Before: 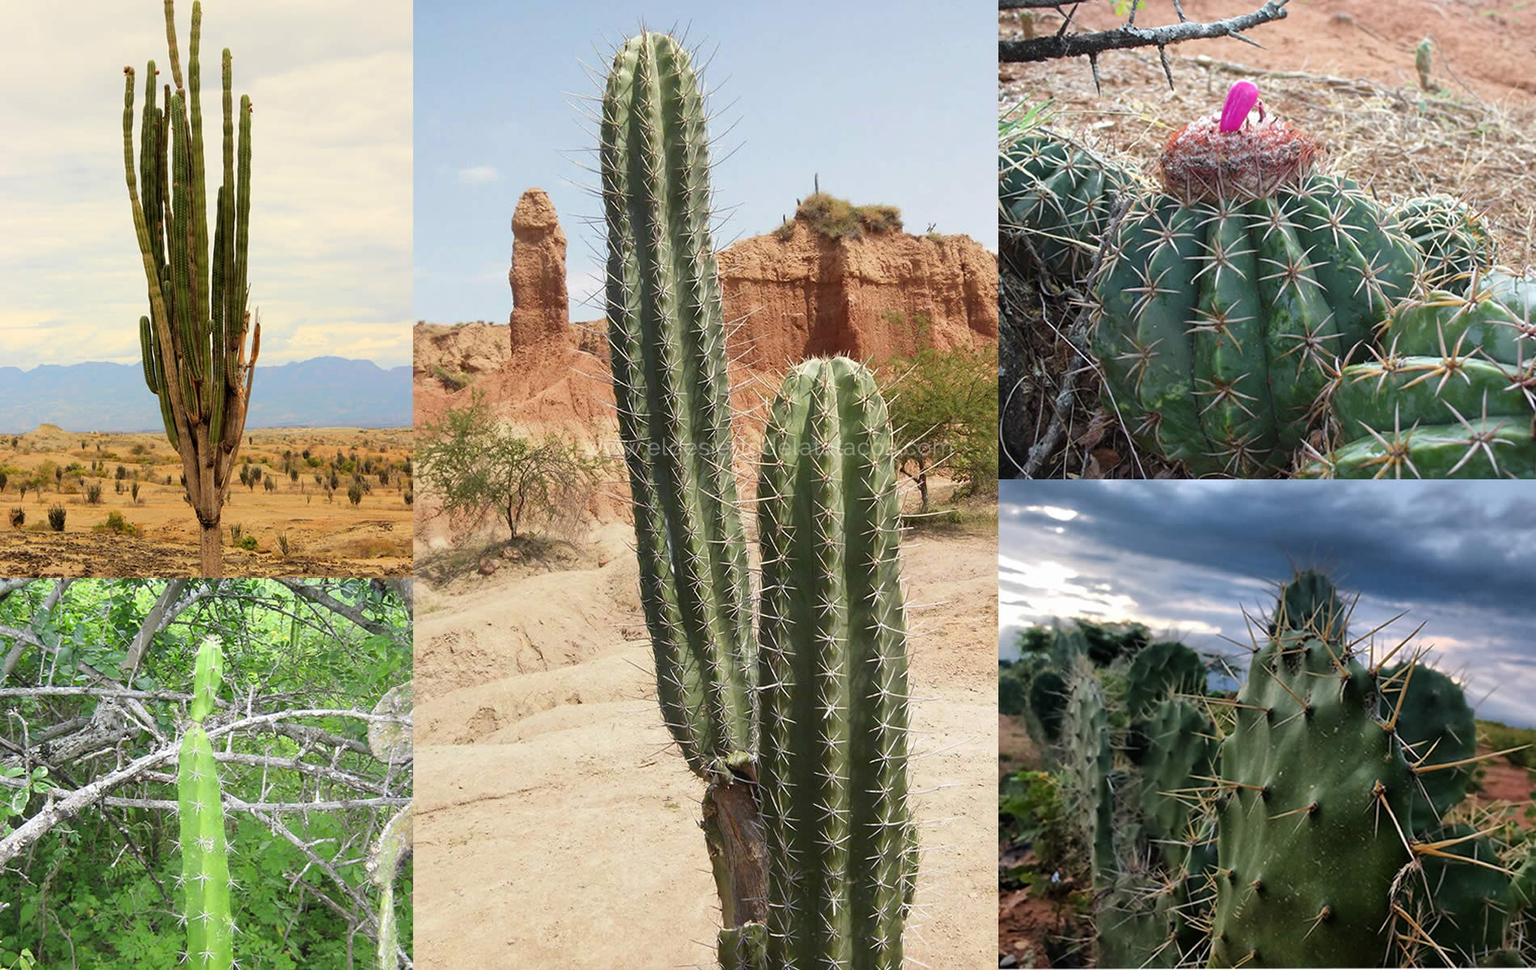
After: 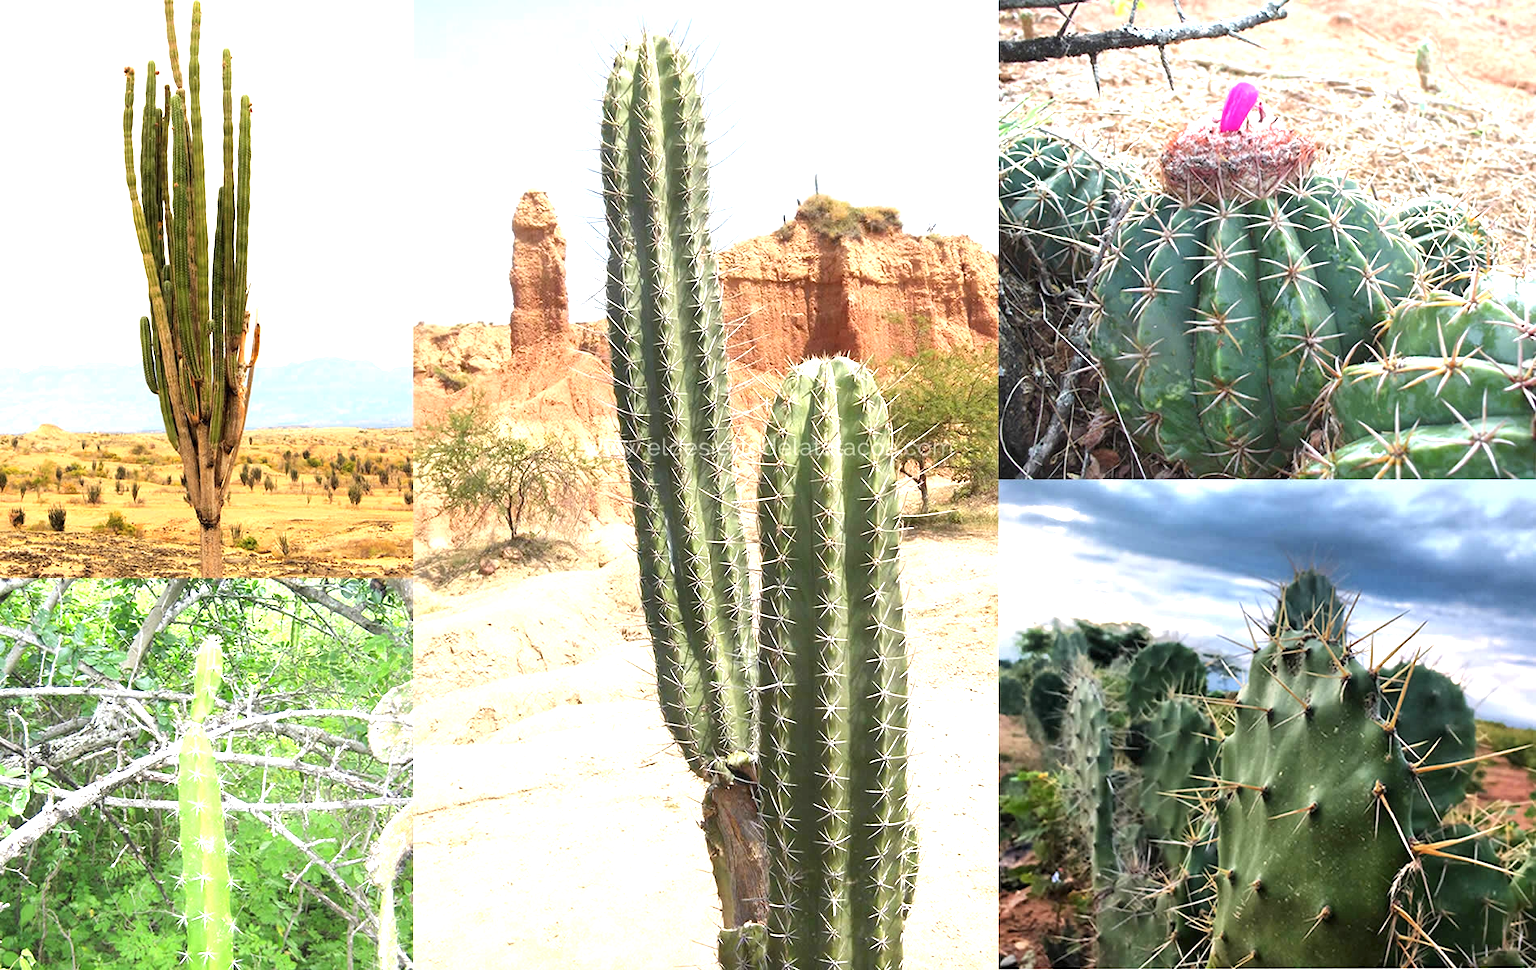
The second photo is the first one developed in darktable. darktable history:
exposure: exposure 1.207 EV, compensate exposure bias true, compensate highlight preservation false
